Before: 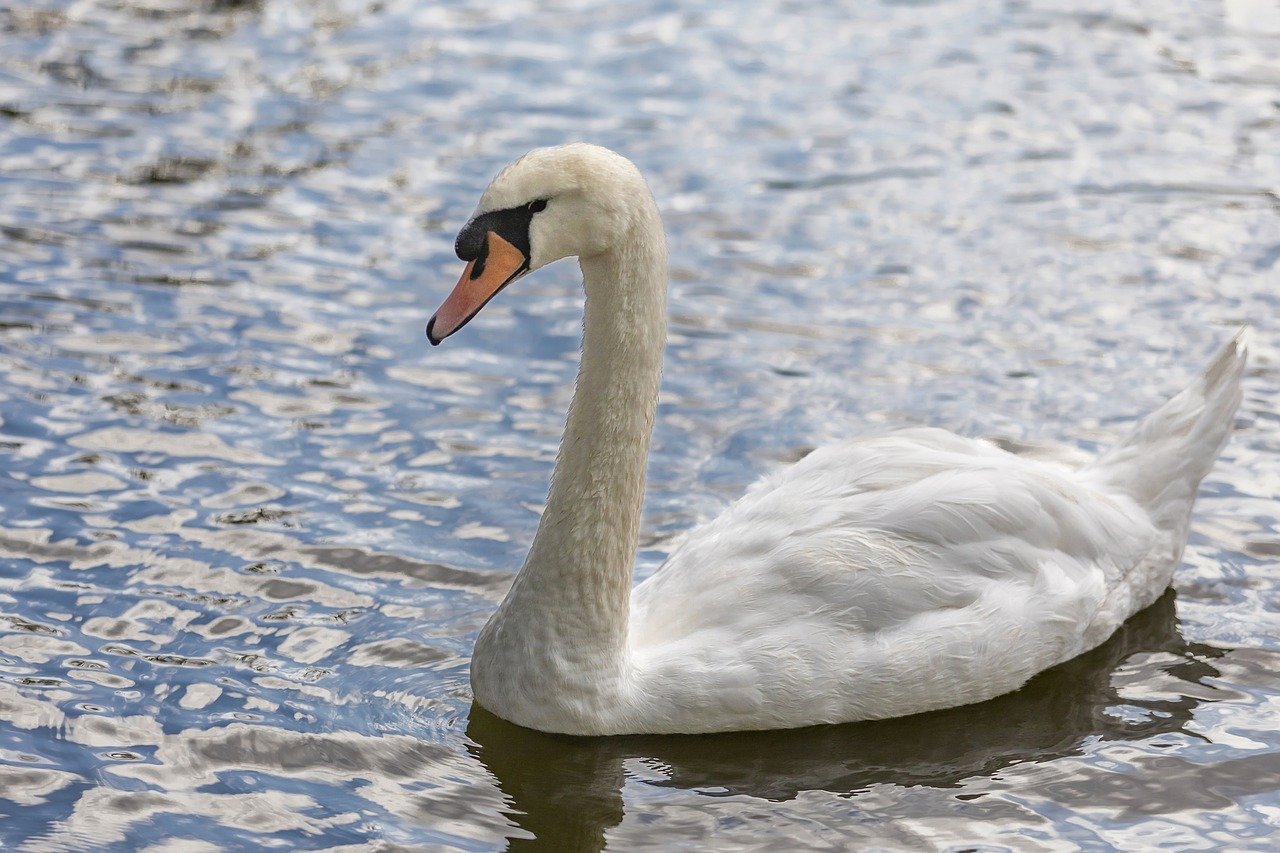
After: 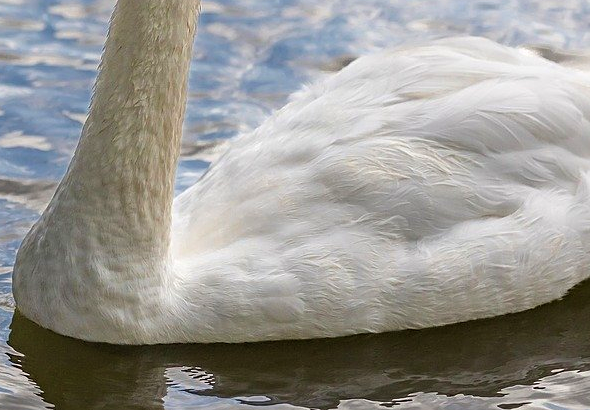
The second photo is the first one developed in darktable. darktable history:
crop: left 35.79%, top 45.864%, right 18.064%, bottom 6.069%
velvia: on, module defaults
sharpen: amount 0.203
